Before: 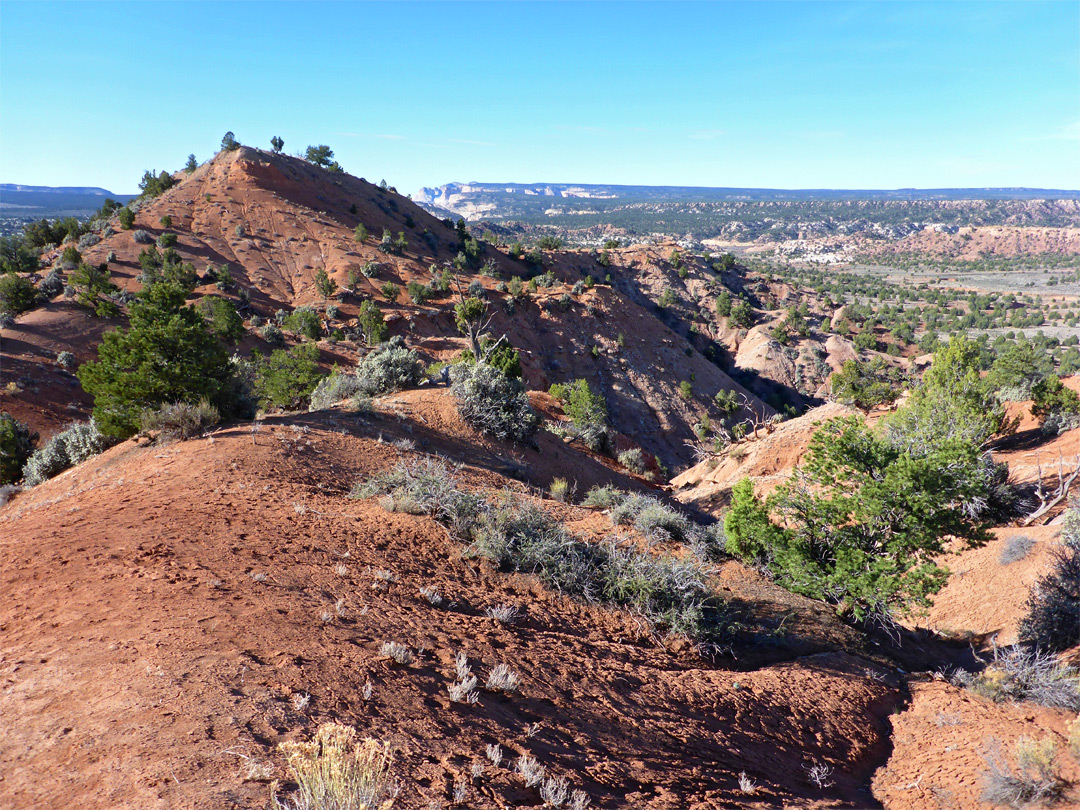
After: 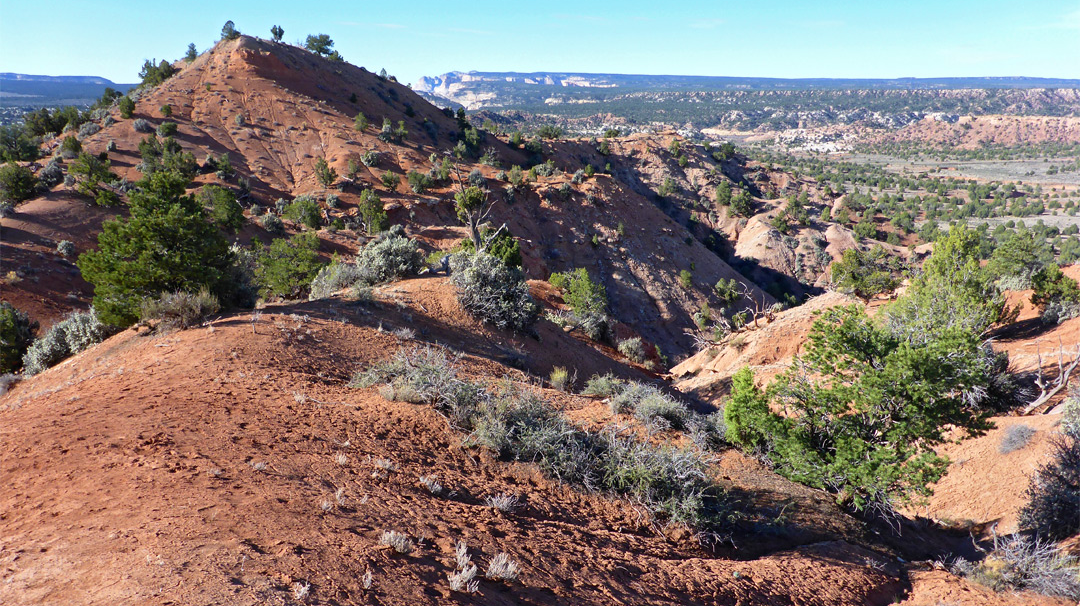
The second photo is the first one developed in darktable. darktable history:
crop: top 13.783%, bottom 11.314%
